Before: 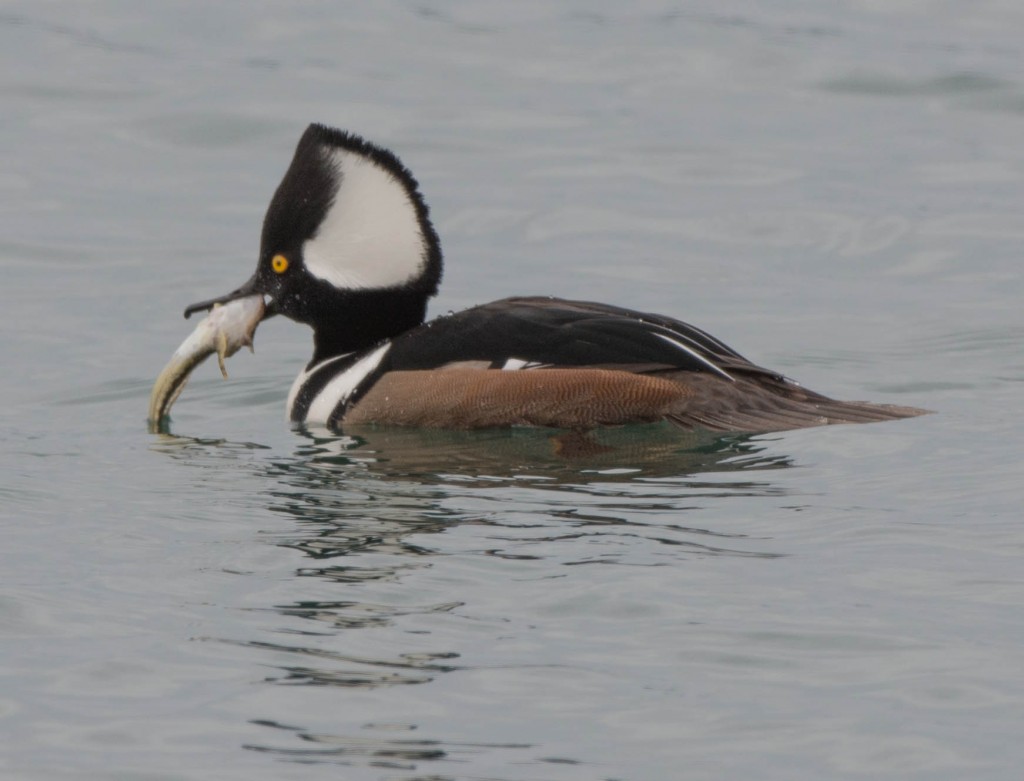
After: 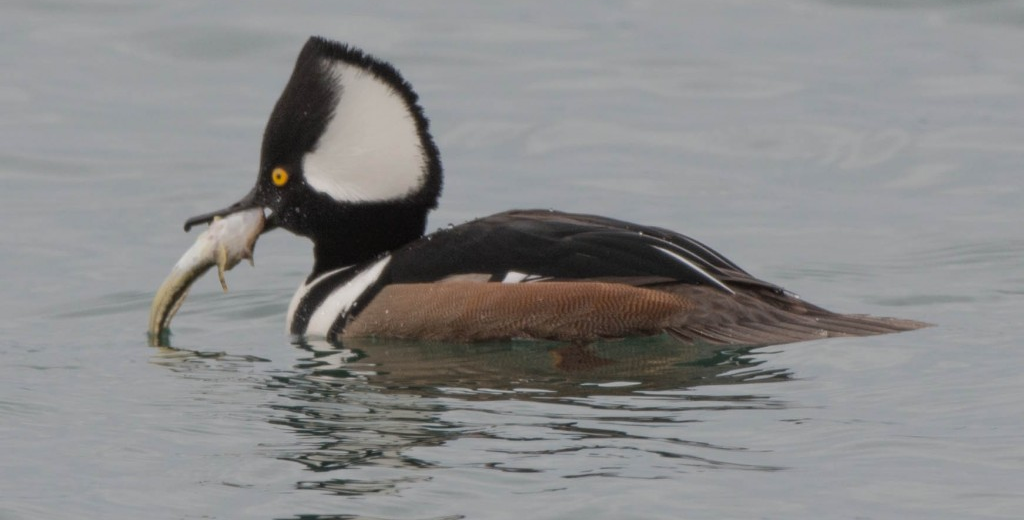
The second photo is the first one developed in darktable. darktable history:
rgb levels: preserve colors max RGB
color balance: on, module defaults
crop: top 11.166%, bottom 22.168%
